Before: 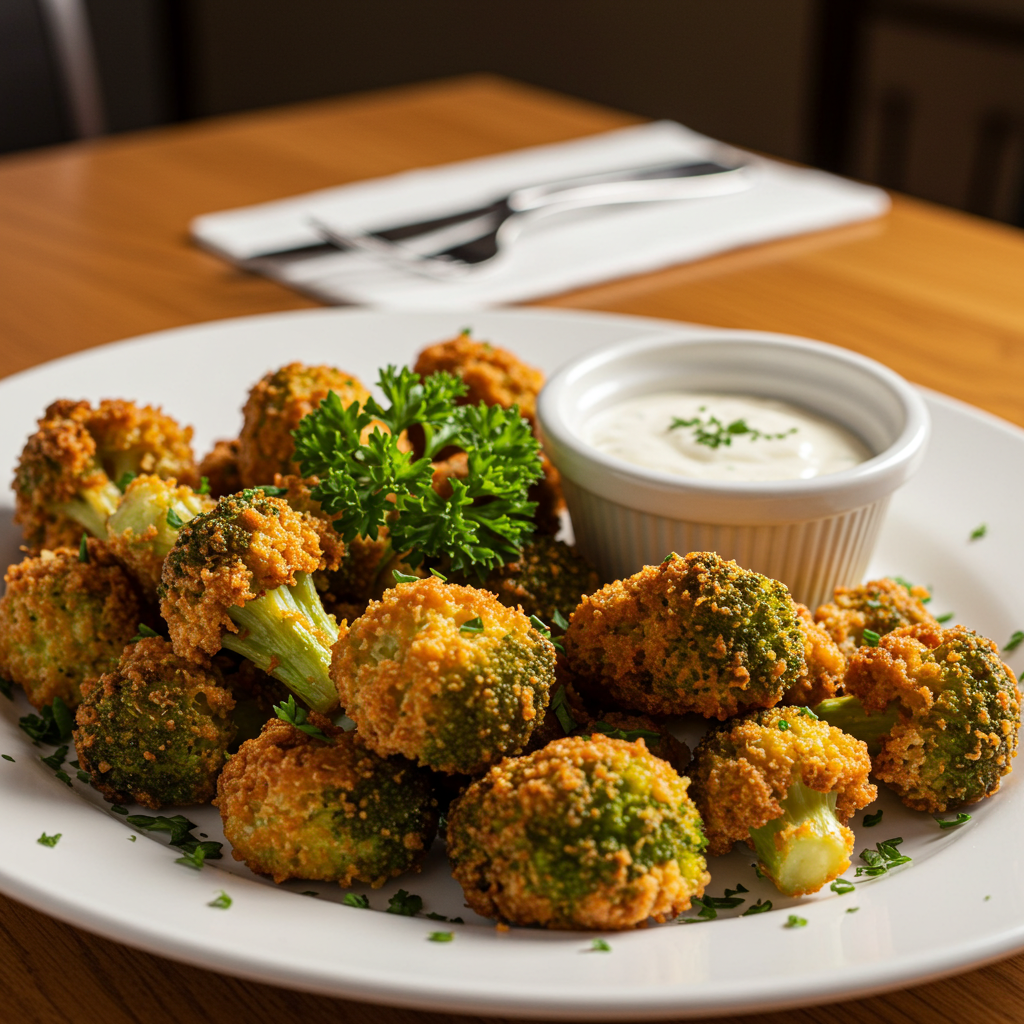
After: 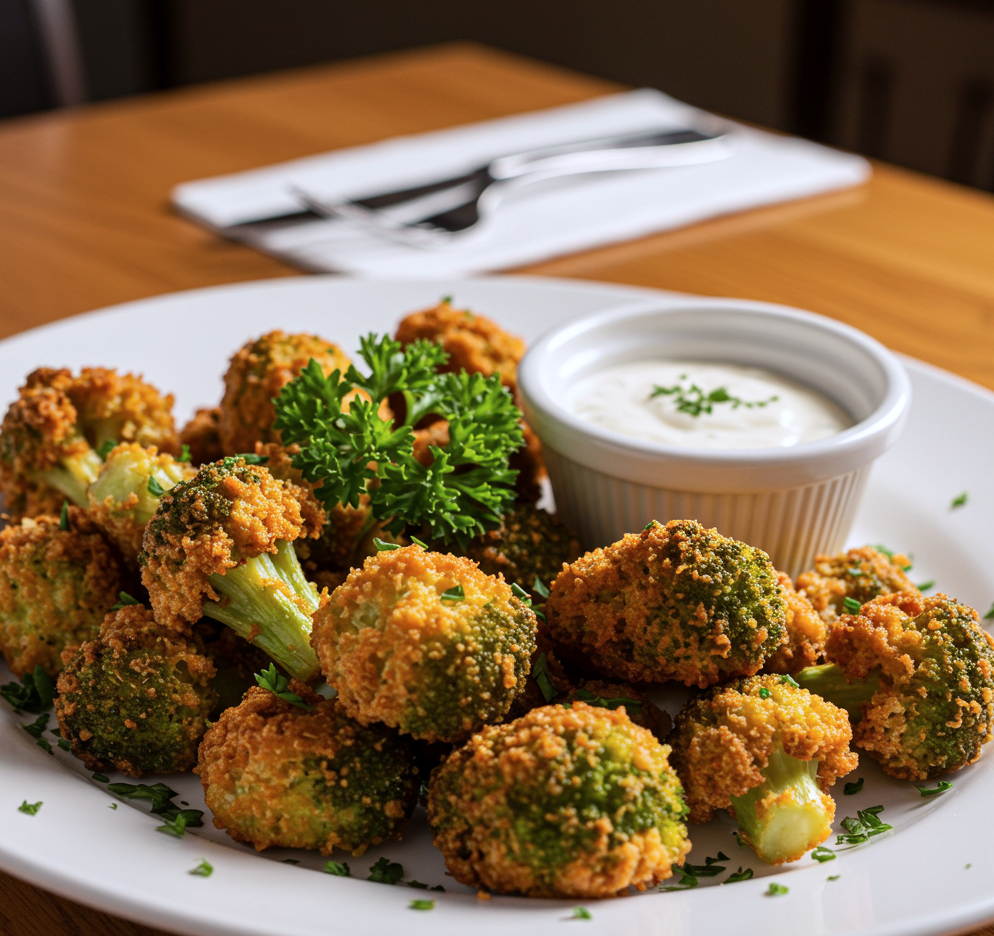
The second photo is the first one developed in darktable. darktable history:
crop: left 1.876%, top 3.193%, right 0.777%, bottom 4.931%
color calibration: gray › normalize channels true, illuminant as shot in camera, x 0.358, y 0.373, temperature 4628.91 K, gamut compression 0.002
